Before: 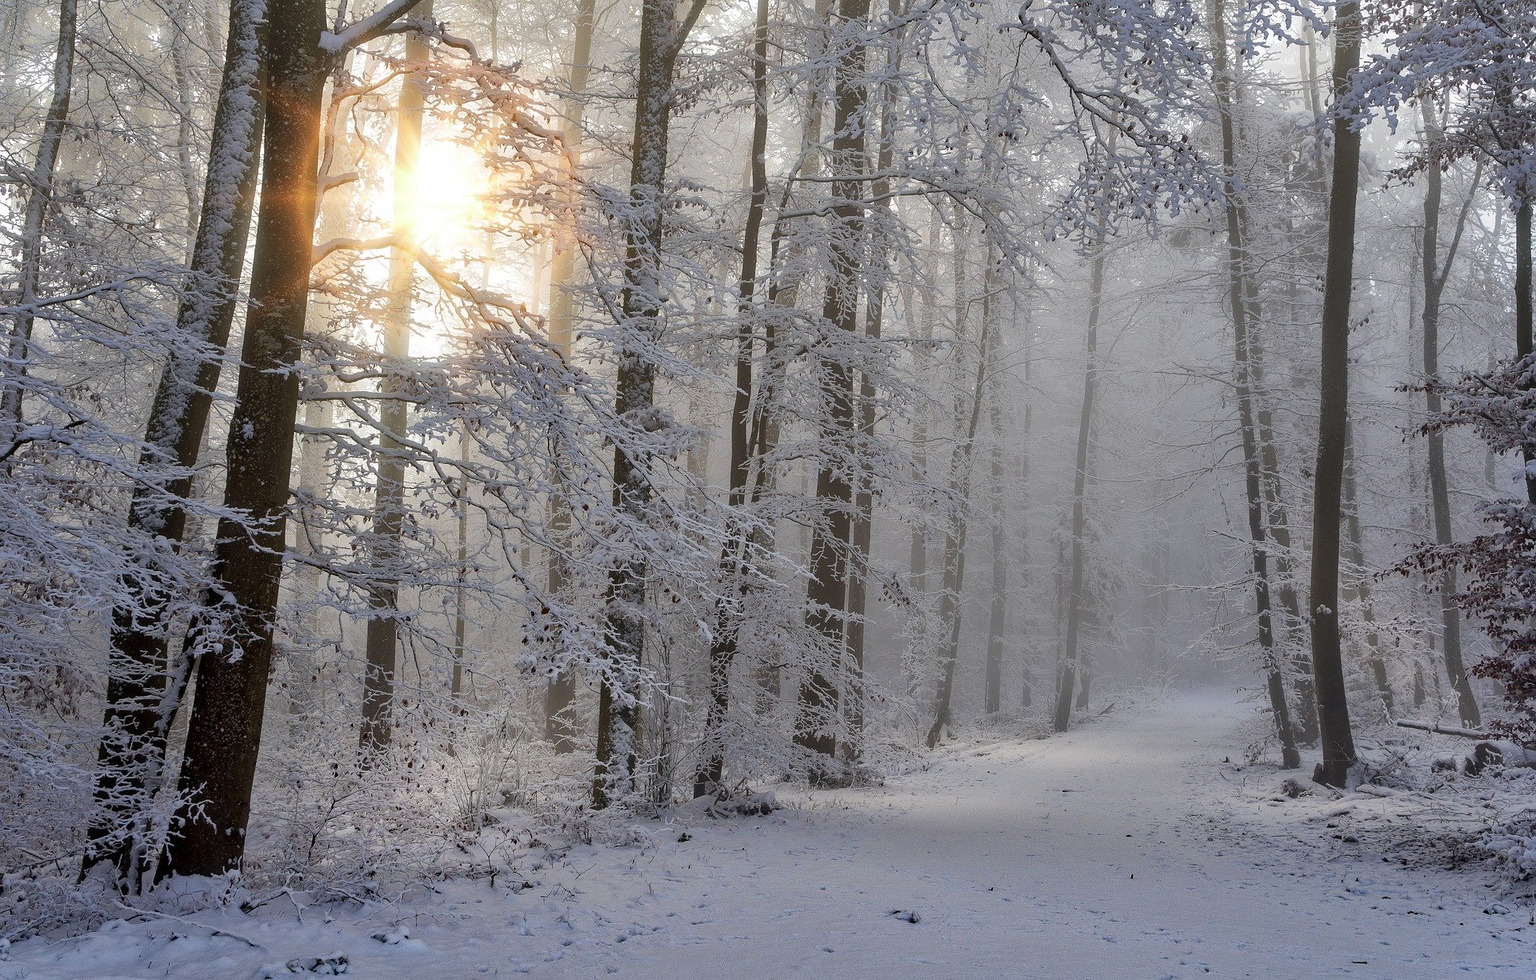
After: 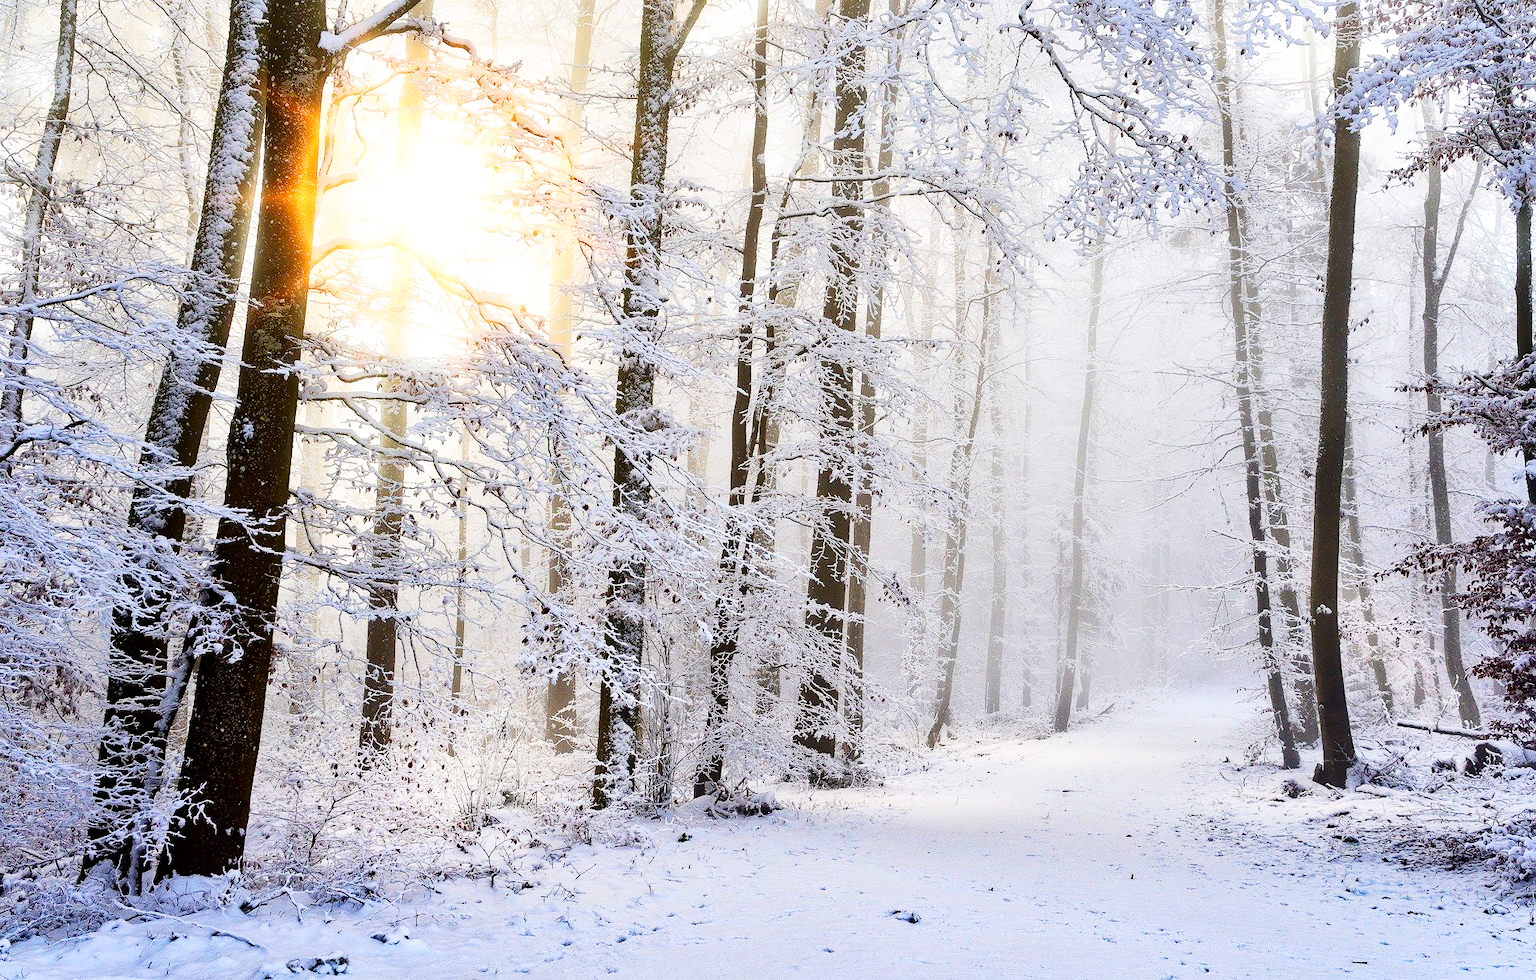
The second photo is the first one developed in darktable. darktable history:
base curve: curves: ch0 [(0, 0) (0.007, 0.004) (0.027, 0.03) (0.046, 0.07) (0.207, 0.54) (0.442, 0.872) (0.673, 0.972) (1, 1)], preserve colors none
contrast brightness saturation: contrast 0.18, saturation 0.307
